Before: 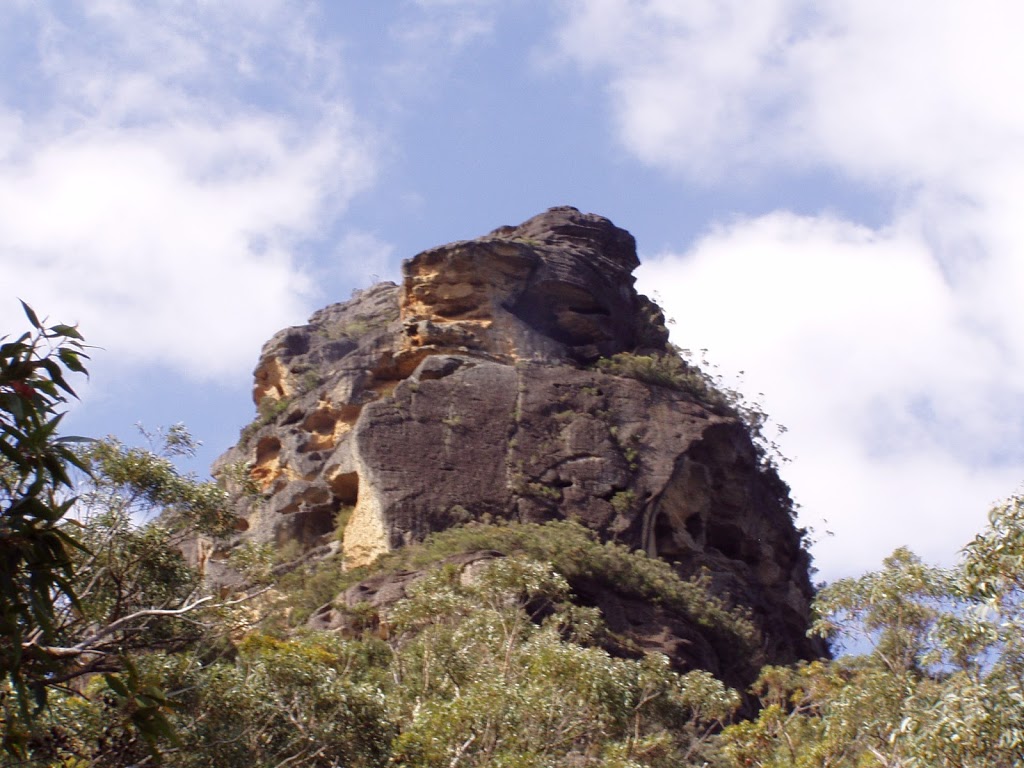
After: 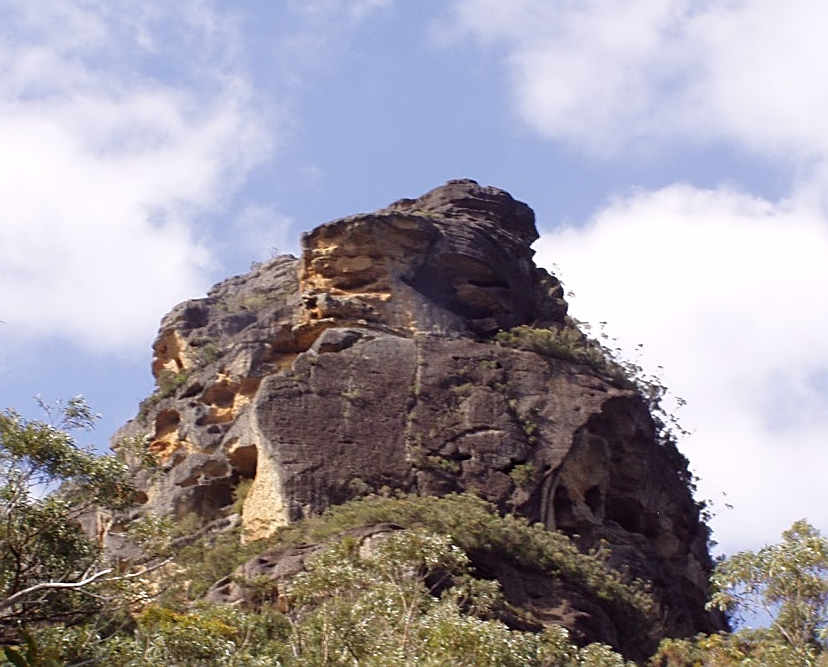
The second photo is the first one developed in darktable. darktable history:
sharpen: on, module defaults
exposure: compensate highlight preservation false
crop: left 9.907%, top 3.531%, right 9.228%, bottom 9.492%
